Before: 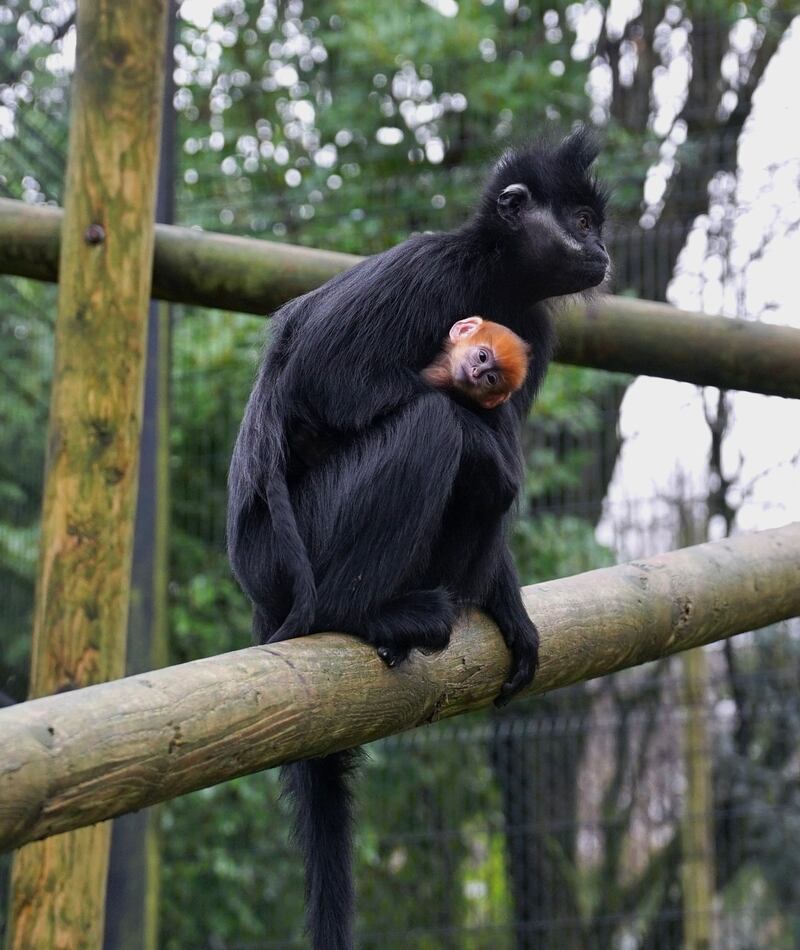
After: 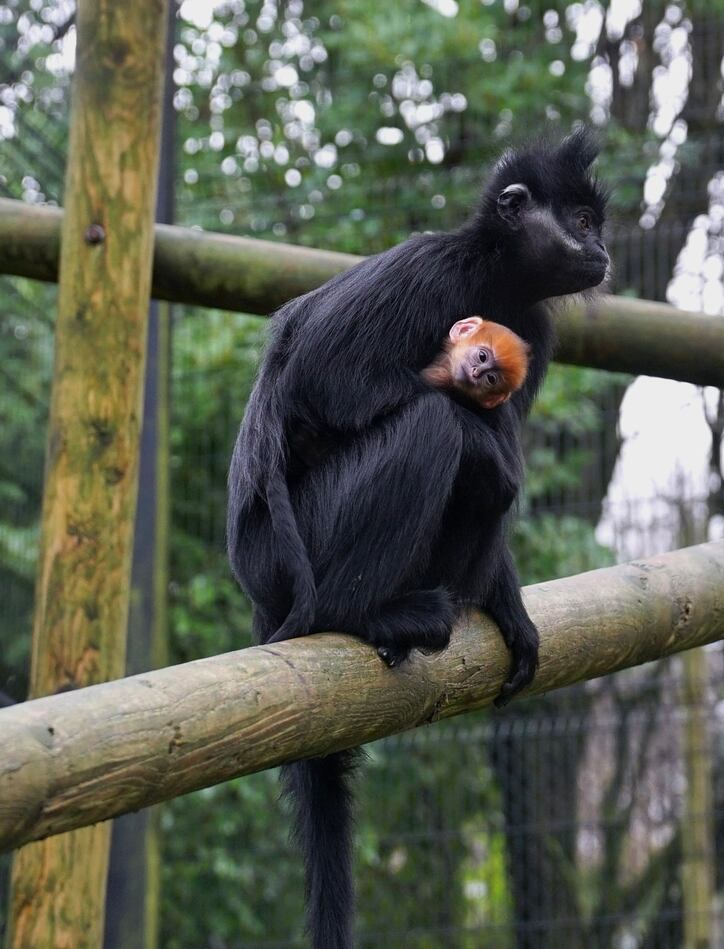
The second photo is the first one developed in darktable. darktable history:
crop: right 9.484%, bottom 0.028%
